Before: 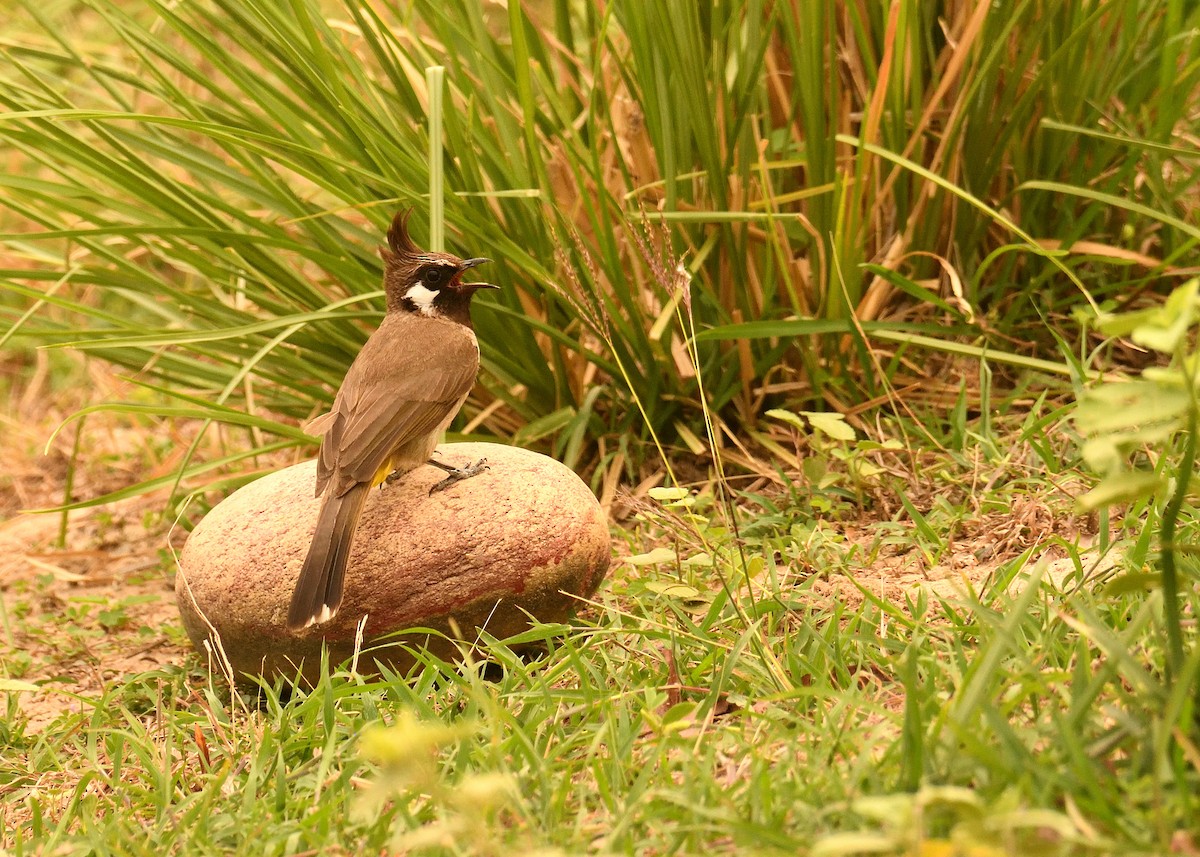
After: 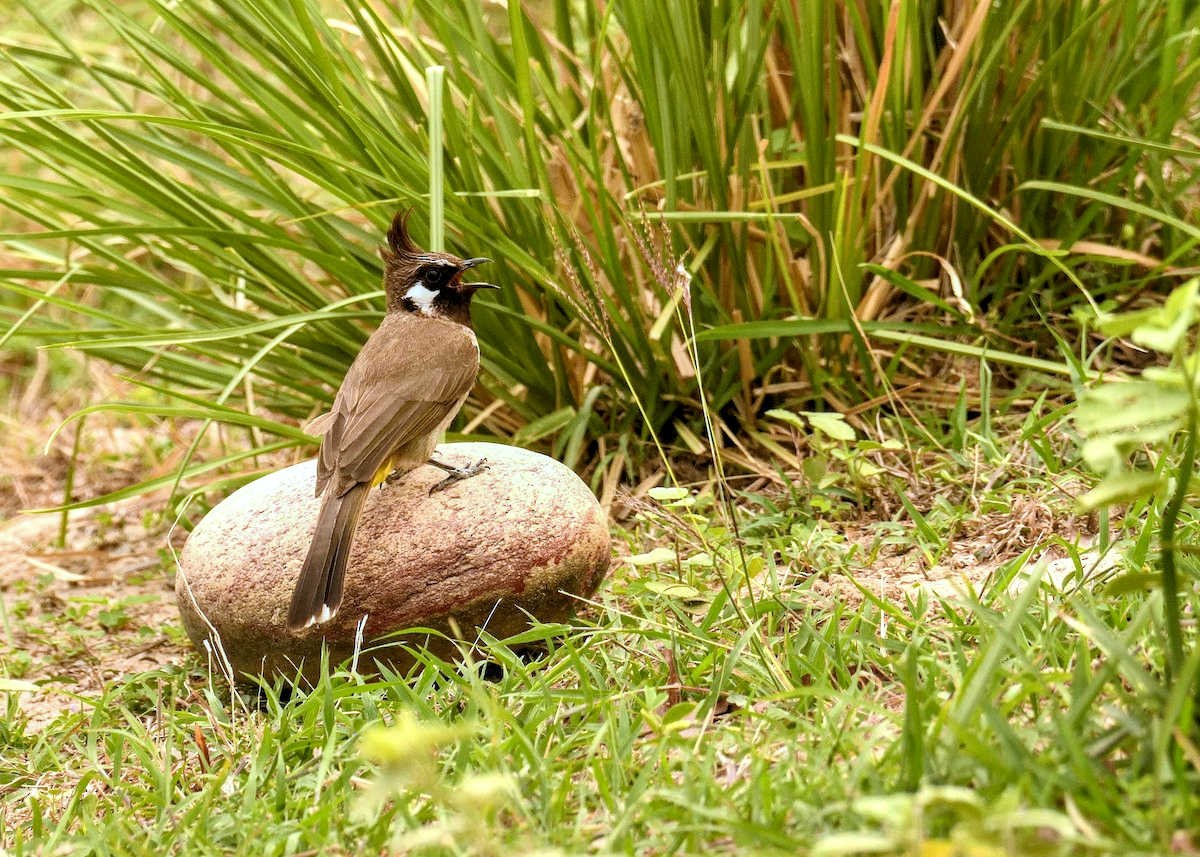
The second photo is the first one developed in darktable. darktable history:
color calibration: x 0.342, y 0.356, temperature 5122 K
rgb levels: levels [[0.01, 0.419, 0.839], [0, 0.5, 1], [0, 0.5, 1]]
white balance: red 0.871, blue 1.249
local contrast: detail 130%
